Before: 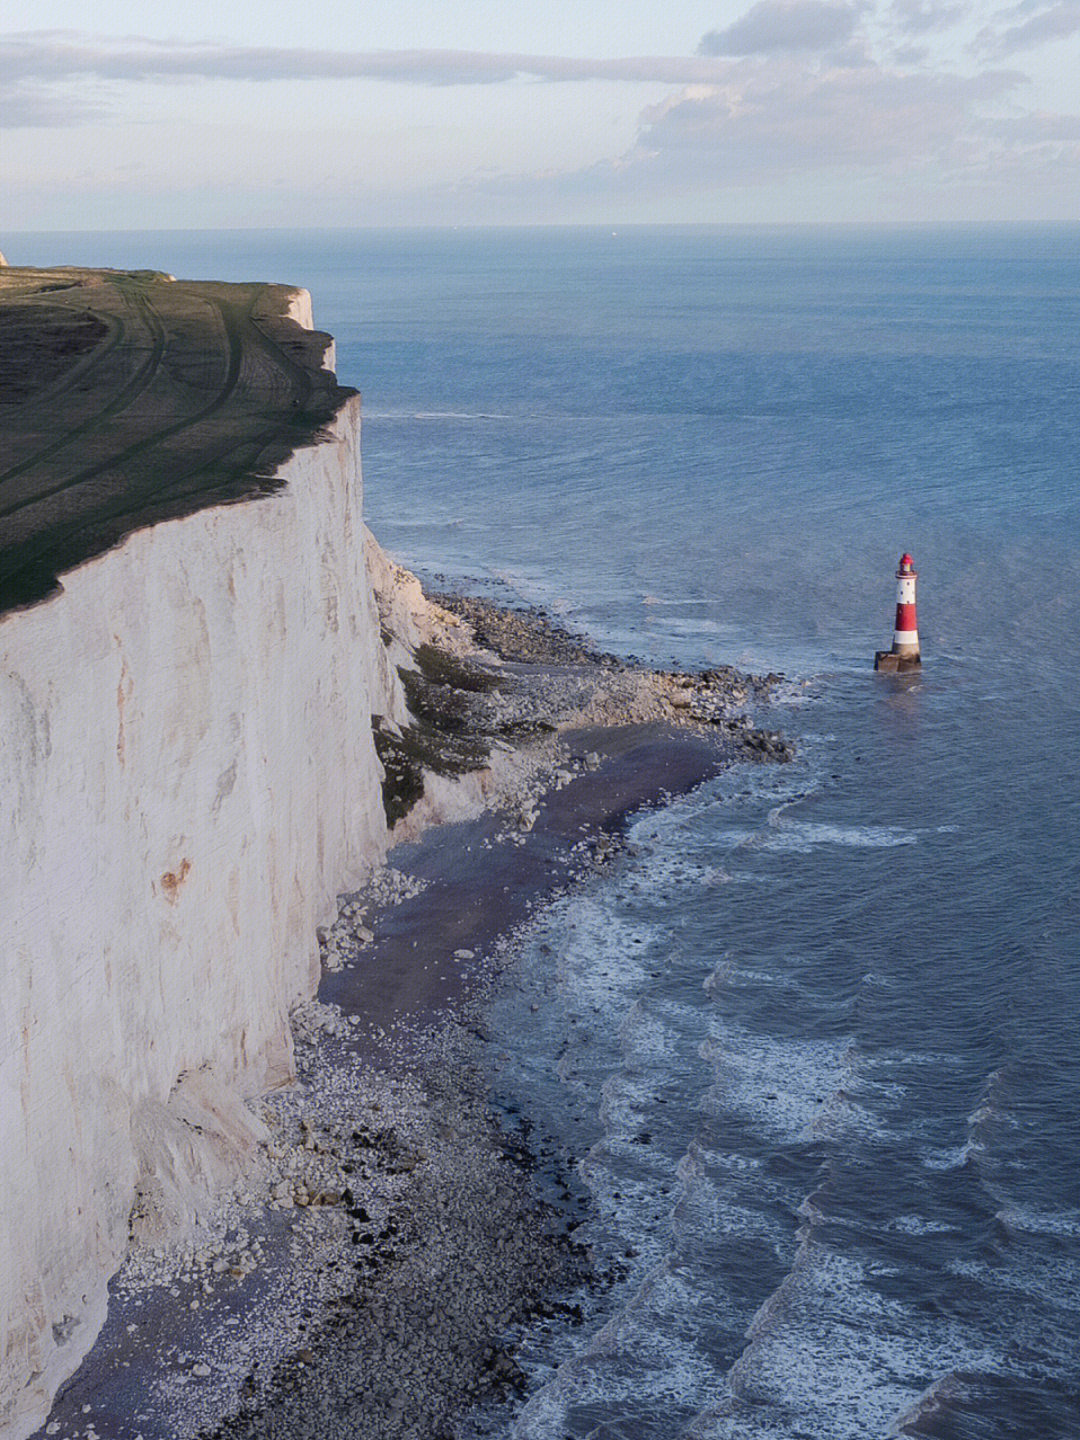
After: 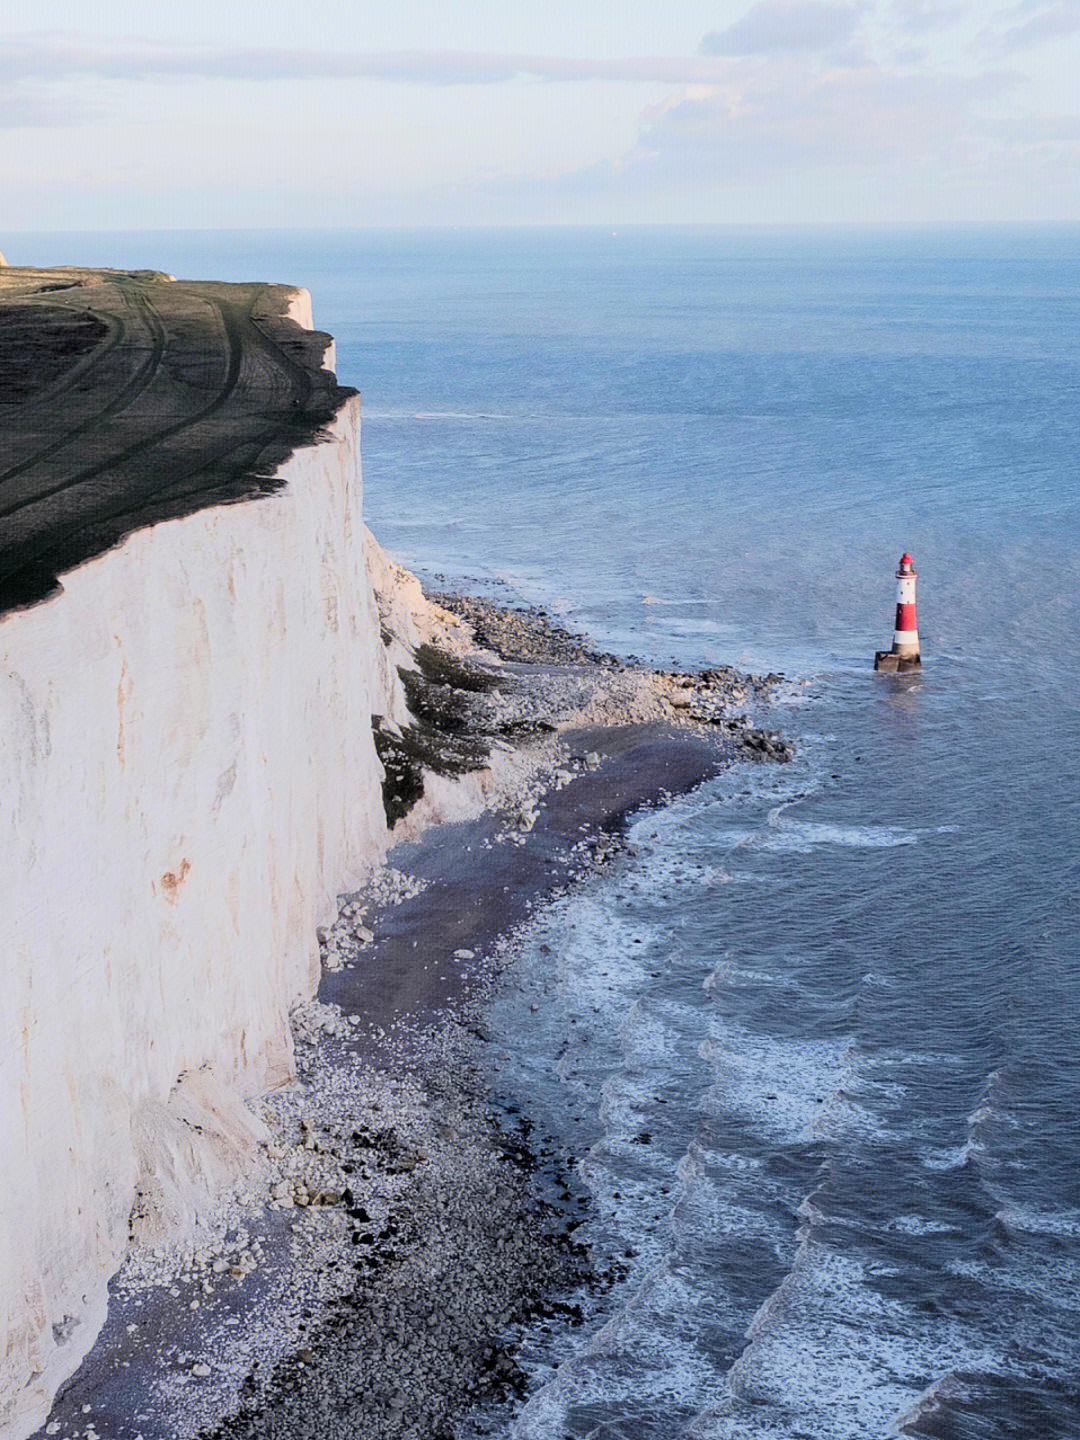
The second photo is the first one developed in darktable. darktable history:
filmic rgb: black relative exposure -7.49 EV, white relative exposure 5 EV, hardness 3.32, contrast 1.299, color science v6 (2022)
exposure: black level correction 0, exposure 0.594 EV, compensate highlight preservation false
